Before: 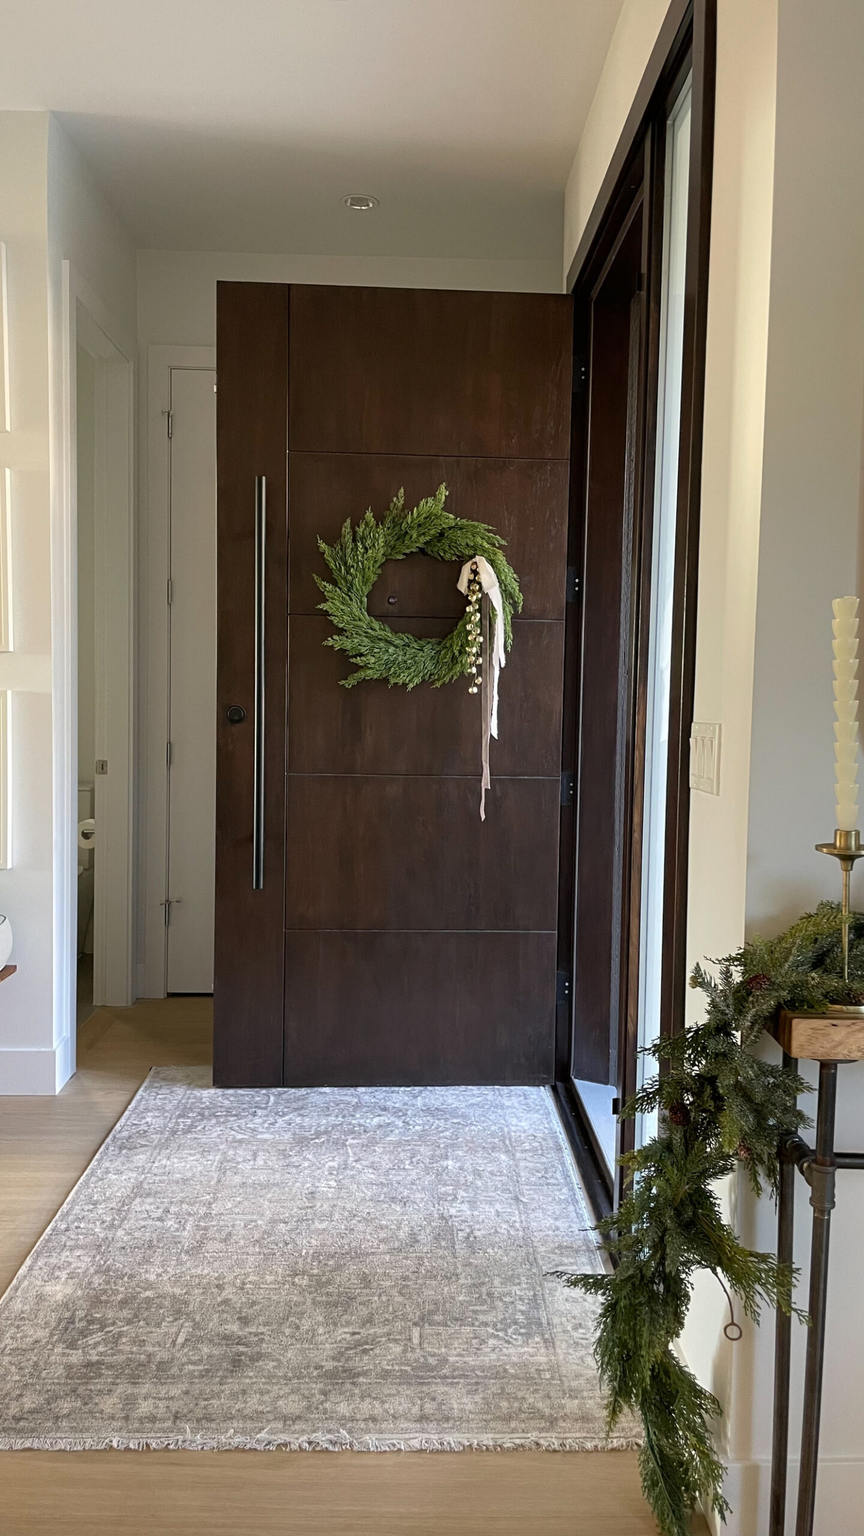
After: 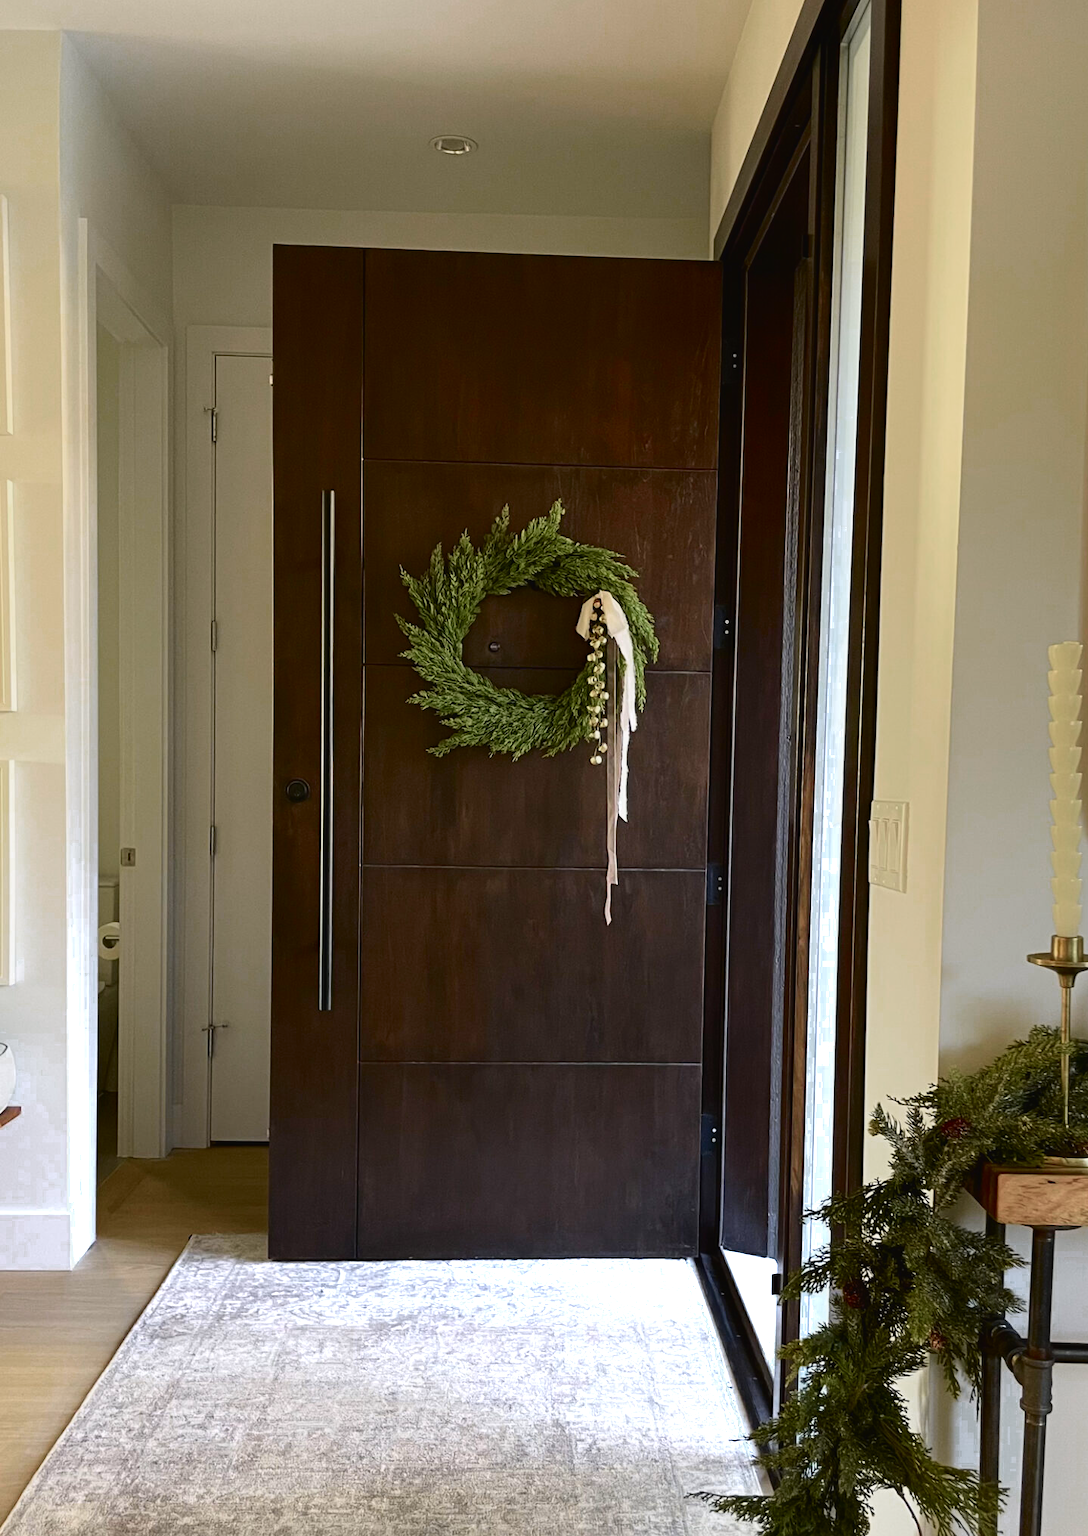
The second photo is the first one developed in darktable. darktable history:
tone curve: curves: ch0 [(0, 0.021) (0.049, 0.044) (0.158, 0.113) (0.351, 0.331) (0.485, 0.505) (0.656, 0.696) (0.868, 0.887) (1, 0.969)]; ch1 [(0, 0) (0.322, 0.328) (0.434, 0.438) (0.473, 0.477) (0.502, 0.503) (0.522, 0.526) (0.564, 0.591) (0.602, 0.632) (0.677, 0.701) (0.859, 0.885) (1, 1)]; ch2 [(0, 0) (0.33, 0.301) (0.452, 0.434) (0.502, 0.505) (0.535, 0.554) (0.565, 0.598) (0.618, 0.629) (1, 1)], color space Lab, independent channels, preserve colors none
color zones: curves: ch0 [(0.203, 0.433) (0.607, 0.517) (0.697, 0.696) (0.705, 0.897)]
crop and rotate: top 5.667%, bottom 14.937%
